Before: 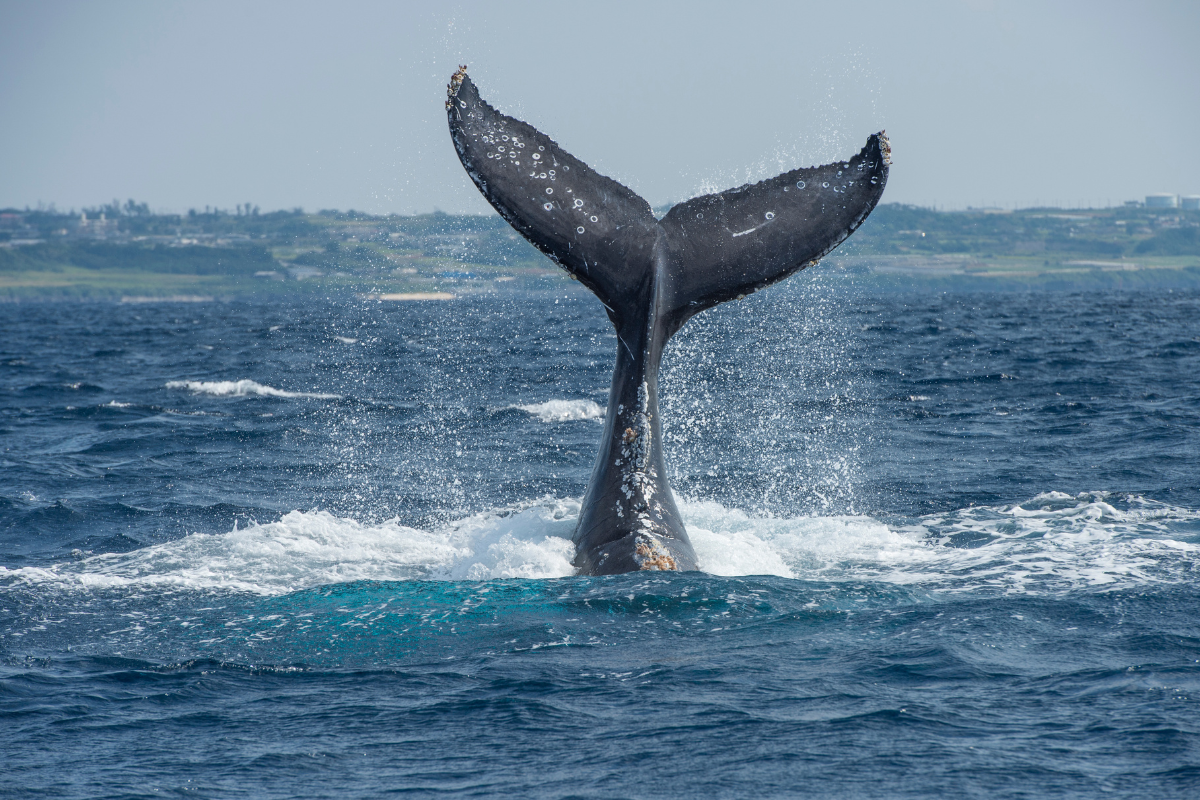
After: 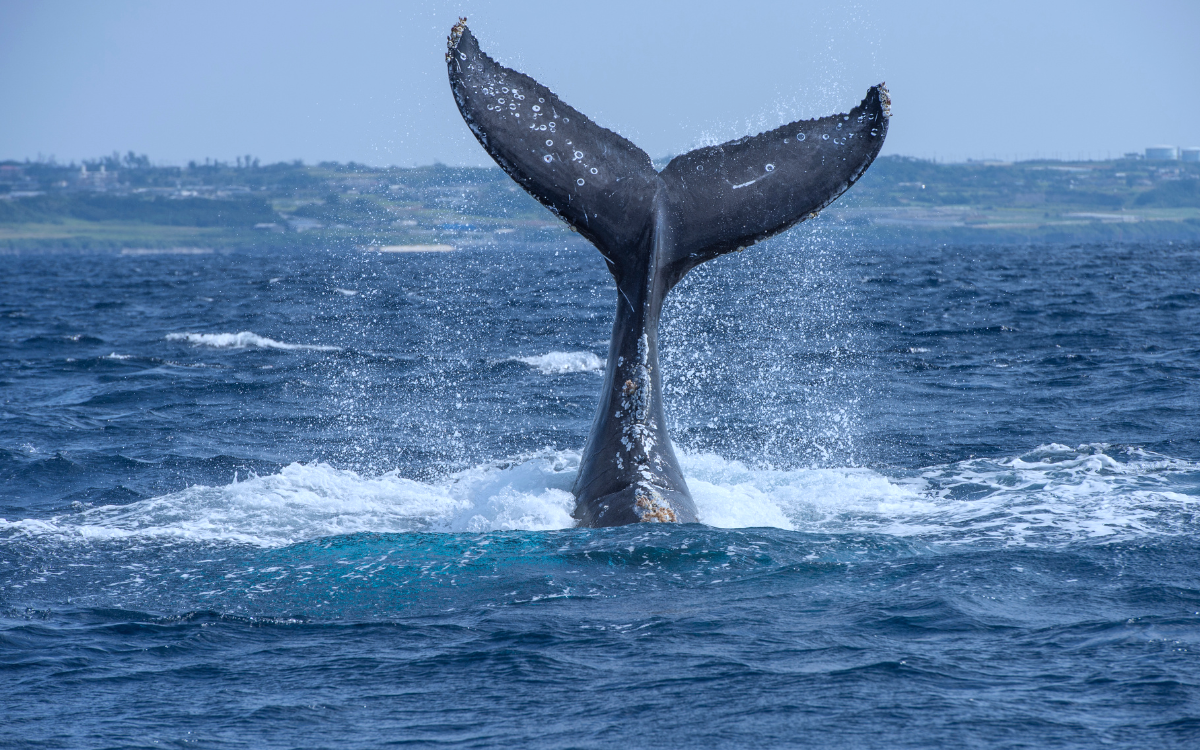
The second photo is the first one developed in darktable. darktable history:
white balance: red 0.926, green 1.003, blue 1.133
crop and rotate: top 6.25%
